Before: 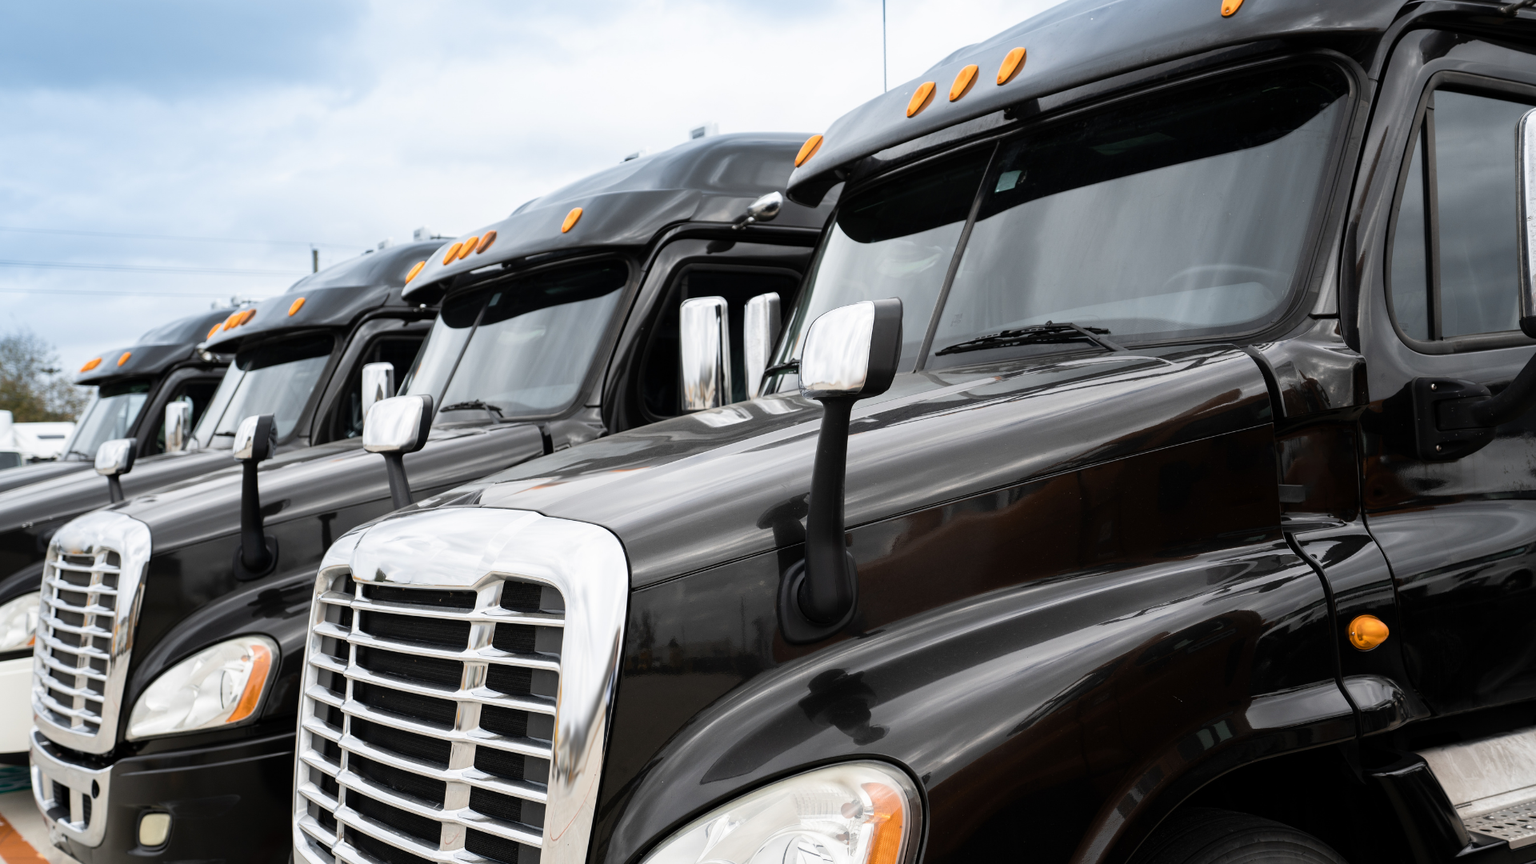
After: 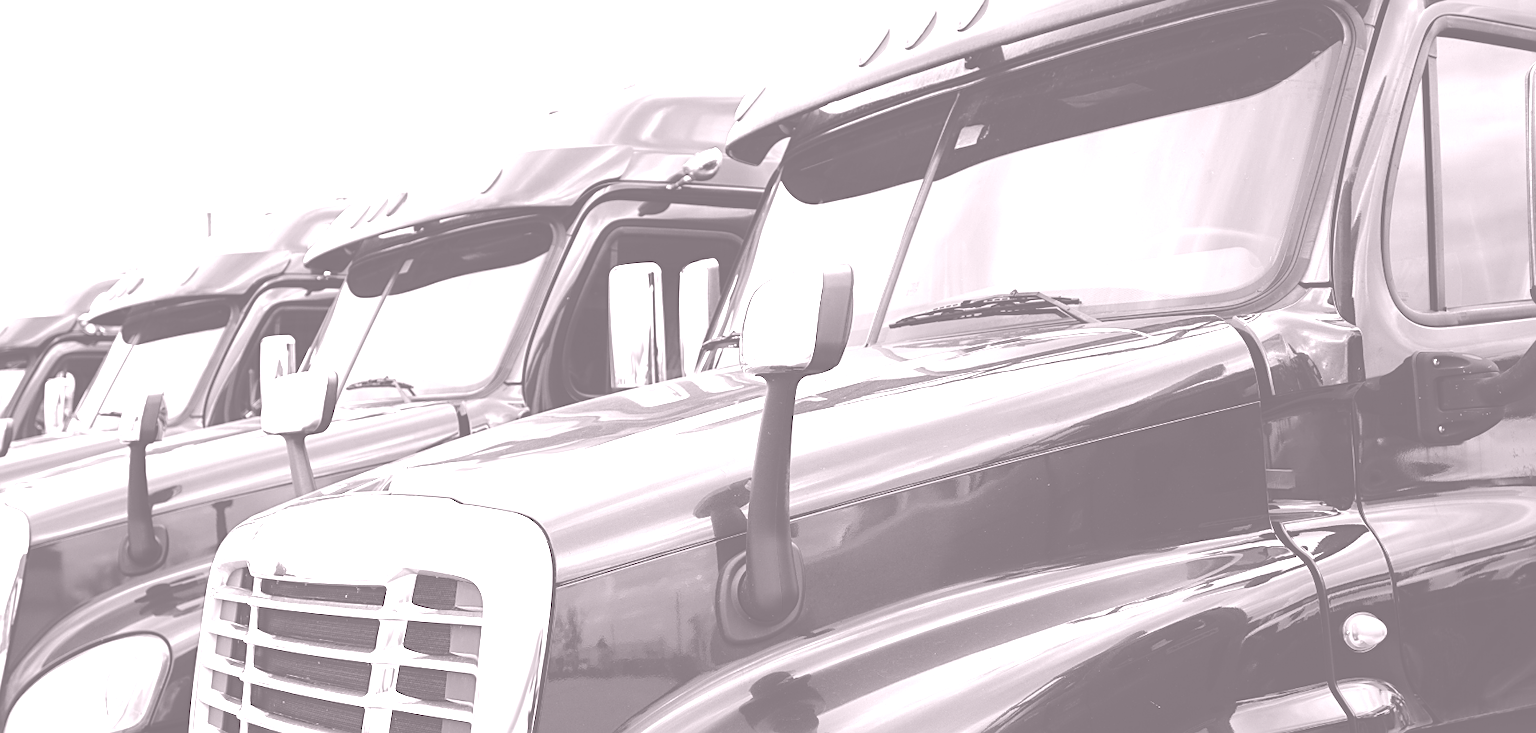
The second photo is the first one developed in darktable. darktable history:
color zones: curves: ch0 [(0, 0.613) (0.01, 0.613) (0.245, 0.448) (0.498, 0.529) (0.642, 0.665) (0.879, 0.777) (0.99, 0.613)]; ch1 [(0, 0.035) (0.121, 0.189) (0.259, 0.197) (0.415, 0.061) (0.589, 0.022) (0.732, 0.022) (0.857, 0.026) (0.991, 0.053)]
colorize: hue 25.2°, saturation 83%, source mix 82%, lightness 79%, version 1
sharpen: on, module defaults
crop: left 8.155%, top 6.611%, bottom 15.385%
color balance rgb: perceptual saturation grading › global saturation 30%, global vibrance 20%
